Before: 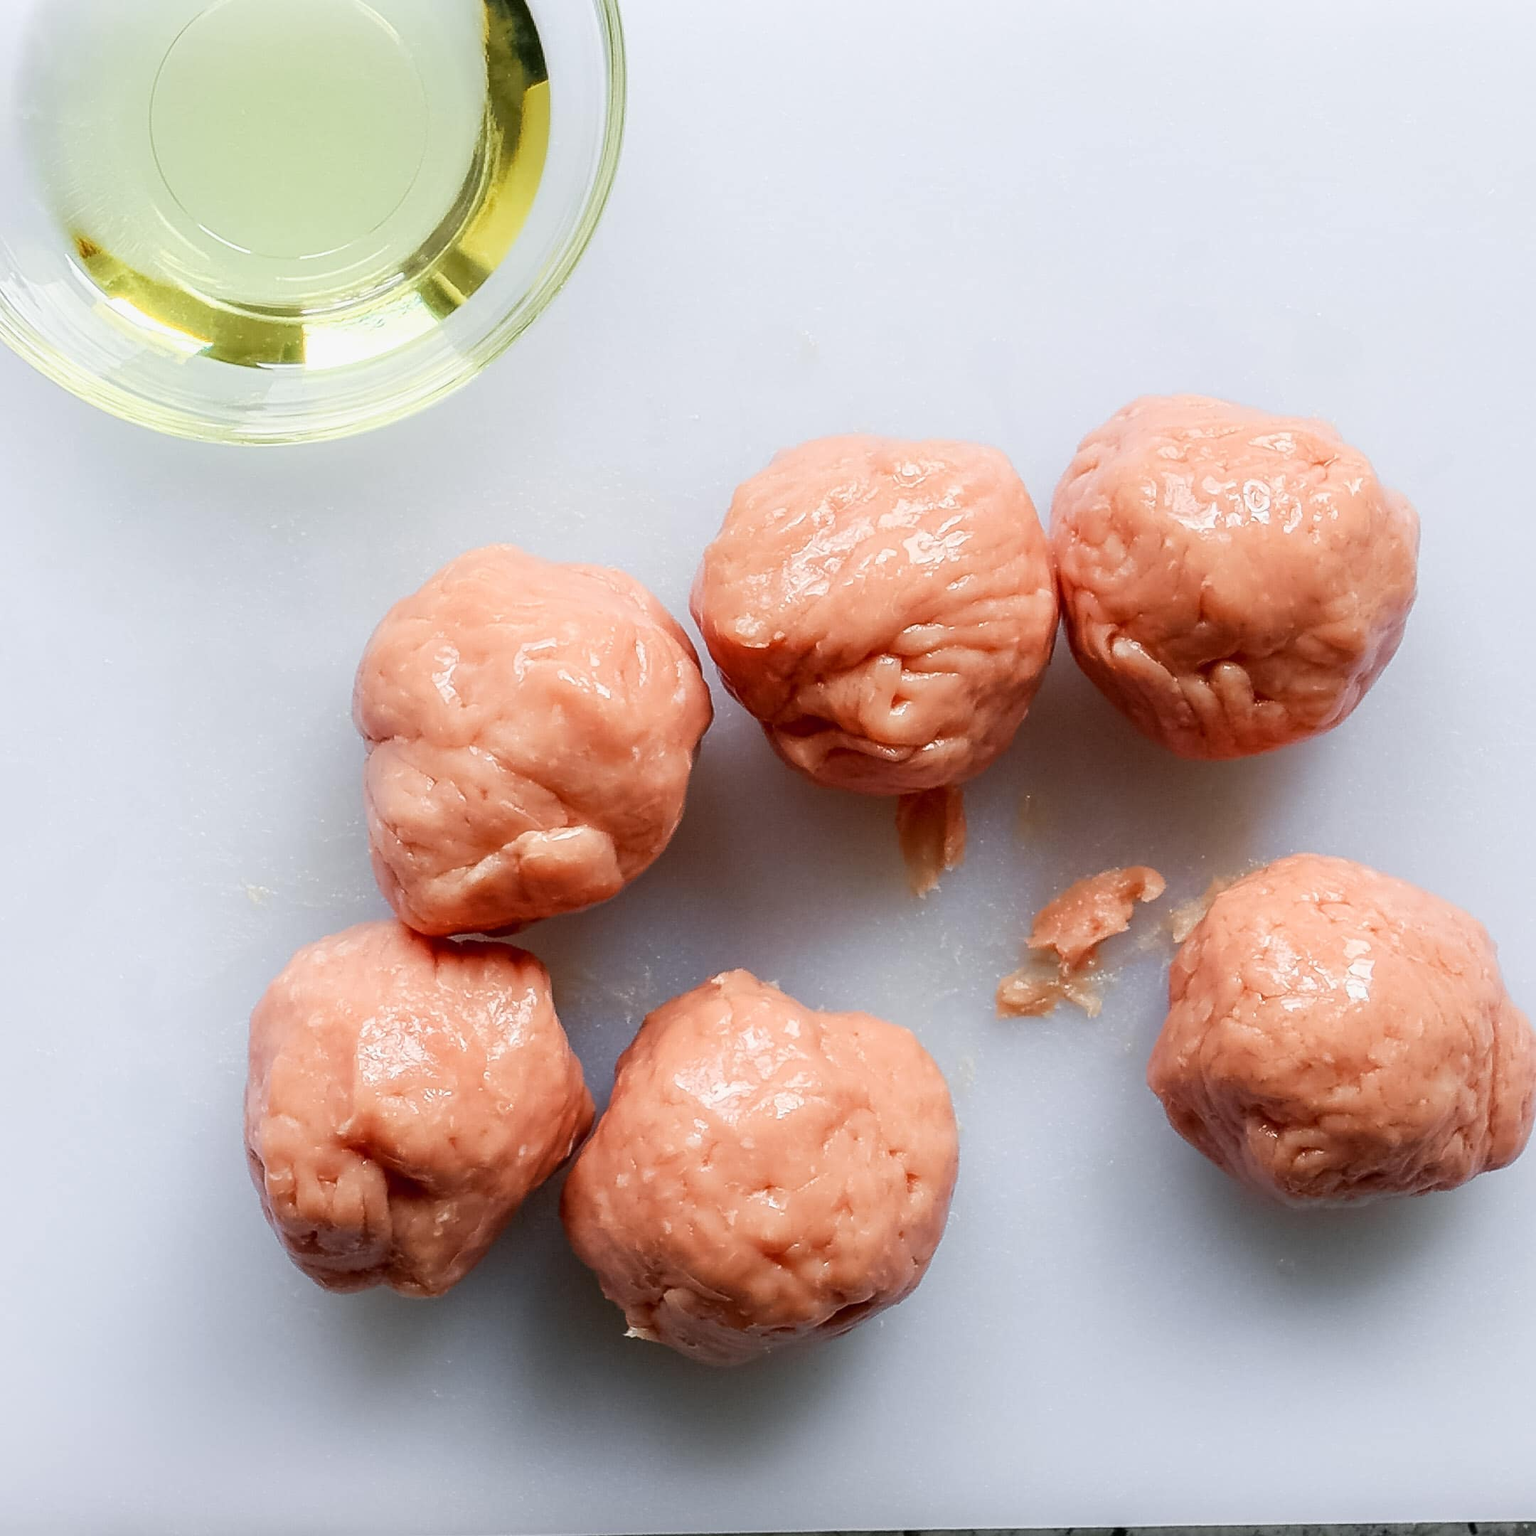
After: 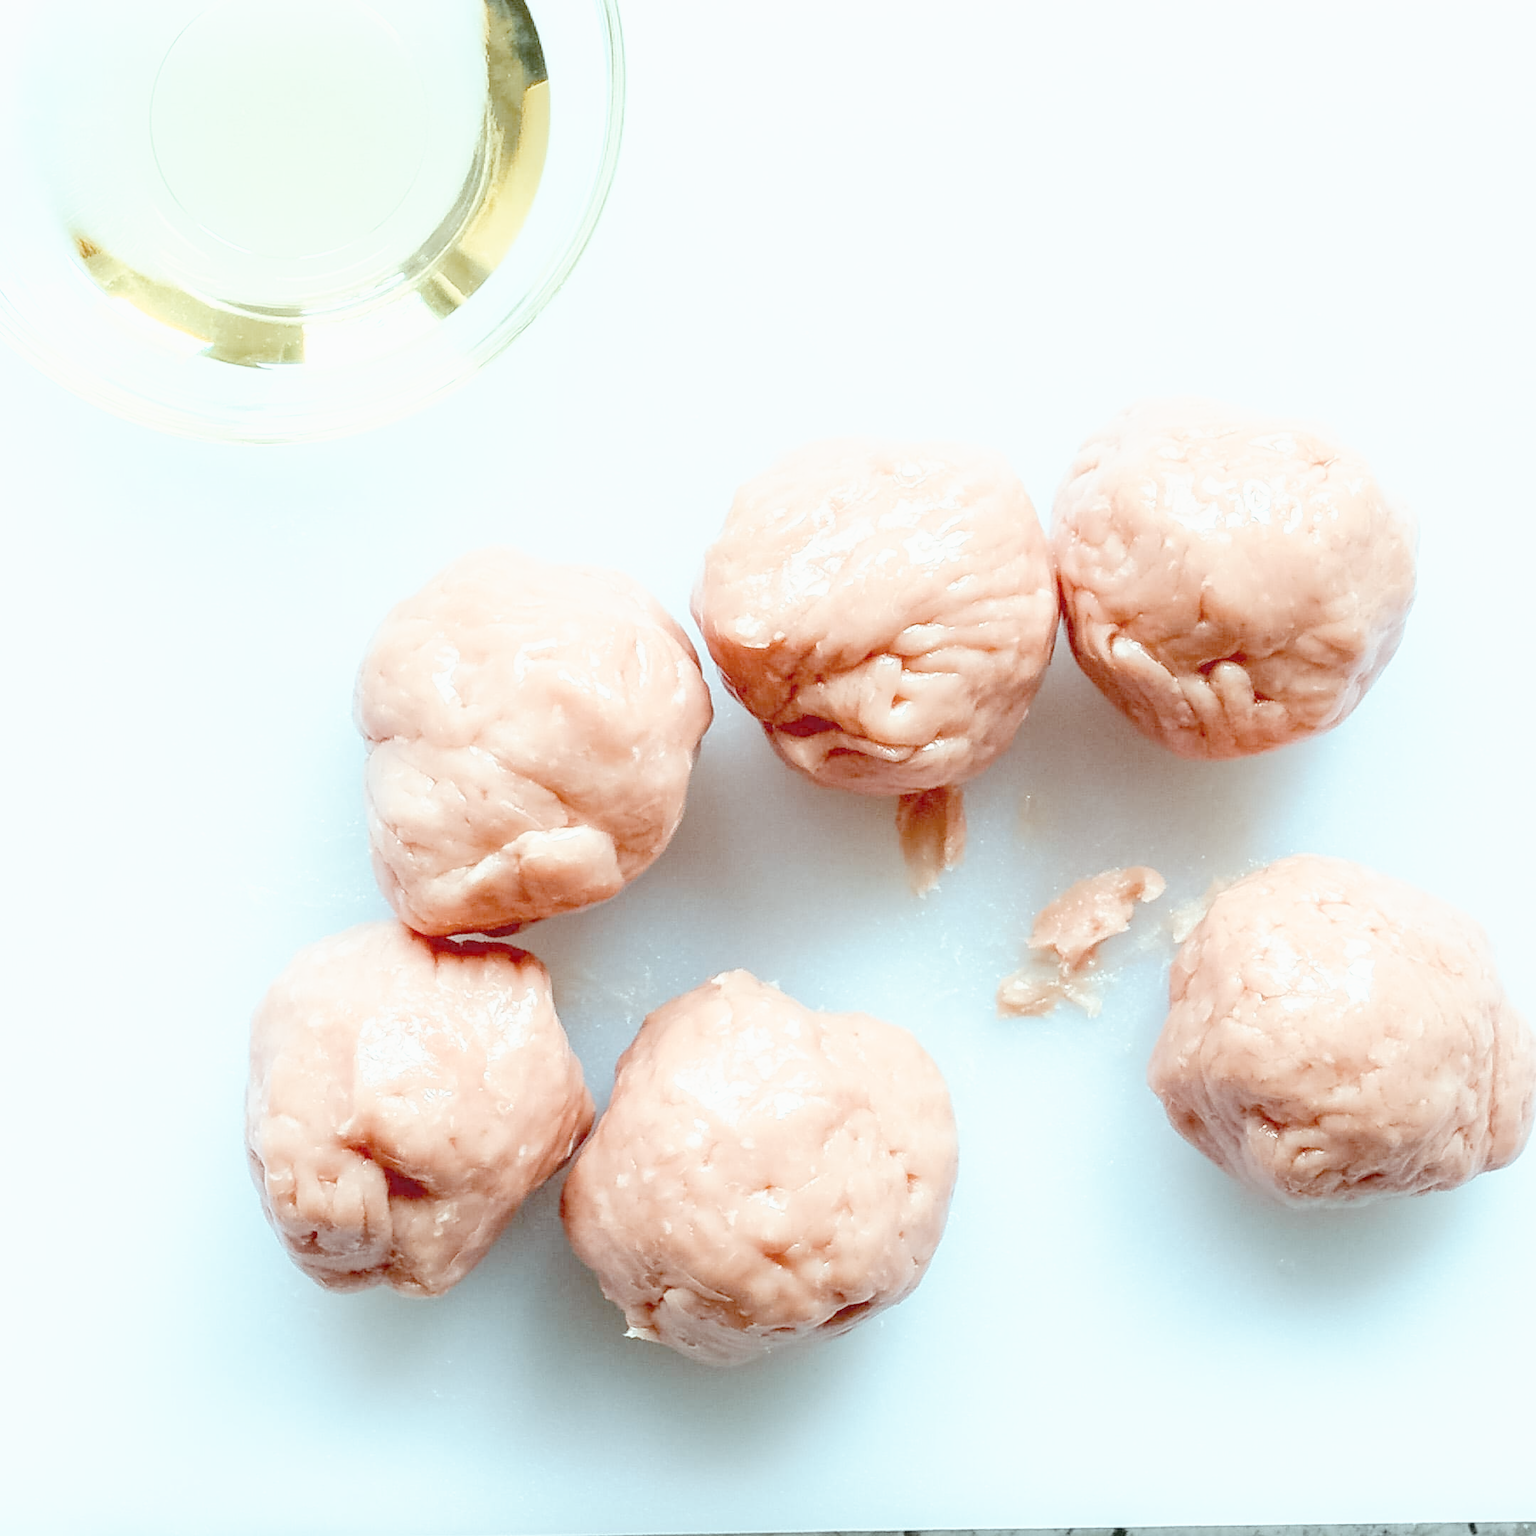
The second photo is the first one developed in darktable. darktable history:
tone curve: curves: ch0 [(0, 0) (0.003, 0.002) (0.011, 0.009) (0.025, 0.021) (0.044, 0.037) (0.069, 0.058) (0.1, 0.083) (0.136, 0.122) (0.177, 0.165) (0.224, 0.216) (0.277, 0.277) (0.335, 0.344) (0.399, 0.418) (0.468, 0.499) (0.543, 0.586) (0.623, 0.679) (0.709, 0.779) (0.801, 0.877) (0.898, 0.977) (1, 1)], preserve colors none
color look up table: target L [88.35, 79.37, 67.91, 63.47, 52.11, 37.34, 198.03, 92.36, 90.31, 77.66, 74.2, 80.15, 68.15, 67.08, 66.85, 59.32, 52.97, 55.94, 52, 41.59, 33.15, 85.83, 80.71, 80.59, 74.83, 68, 58.13, 55.32, 55.86, 56.21, 49.24, 39.44, 29.35, 25.72, 27.12, 20.85, 17.67, 13.76, 11.77, 81.36, 81.87, 80.84, 80.93, 81.09, 81.18, 71.65, 65.63, 54.63, 49.88], target a [-7.047, -6.943, -18.18, -44, -37.95, -10.91, 0, -0.001, -8.111, 7.802, 6.766, -3.417, 28.46, 19.76, 9.687, 31.12, 39.48, 34.34, 36, 36.8, 11.69, -7.662, -3.63, -7.204, -6.254, -5.774, -0.327, 30.35, 16.47, -9.484, -2.86, 6.977, -1.276, 12.43, 11.61, -1.176, -0.378, -0.099, -0.291, -8.849, -12.72, -9.136, -8.737, -10.93, -9.939, -31.94, -28.09, -21.21, -9.687], target b [-2.798, -2.958, 40.1, 15.6, 20.29, 16.16, 0.001, 0.005, -2.993, 57.5, 55.01, -2.358, 50.18, 52.57, 10.07, 48.09, 28.44, 4.099, 20.62, 28.41, 14.04, -3.679, -3.012, -2.915, -2.811, -2.004, -18.53, -4.275, -18.82, -38.19, -0.463, -35.93, -0.878, -10.01, -35.64, 0.186, -0.941, 0.003, 1.078, -4.645, -7.38, -5.239, -5.141, -6.009, -8.132, -8.574, -27.24, -25.75, -19.97], num patches 49
